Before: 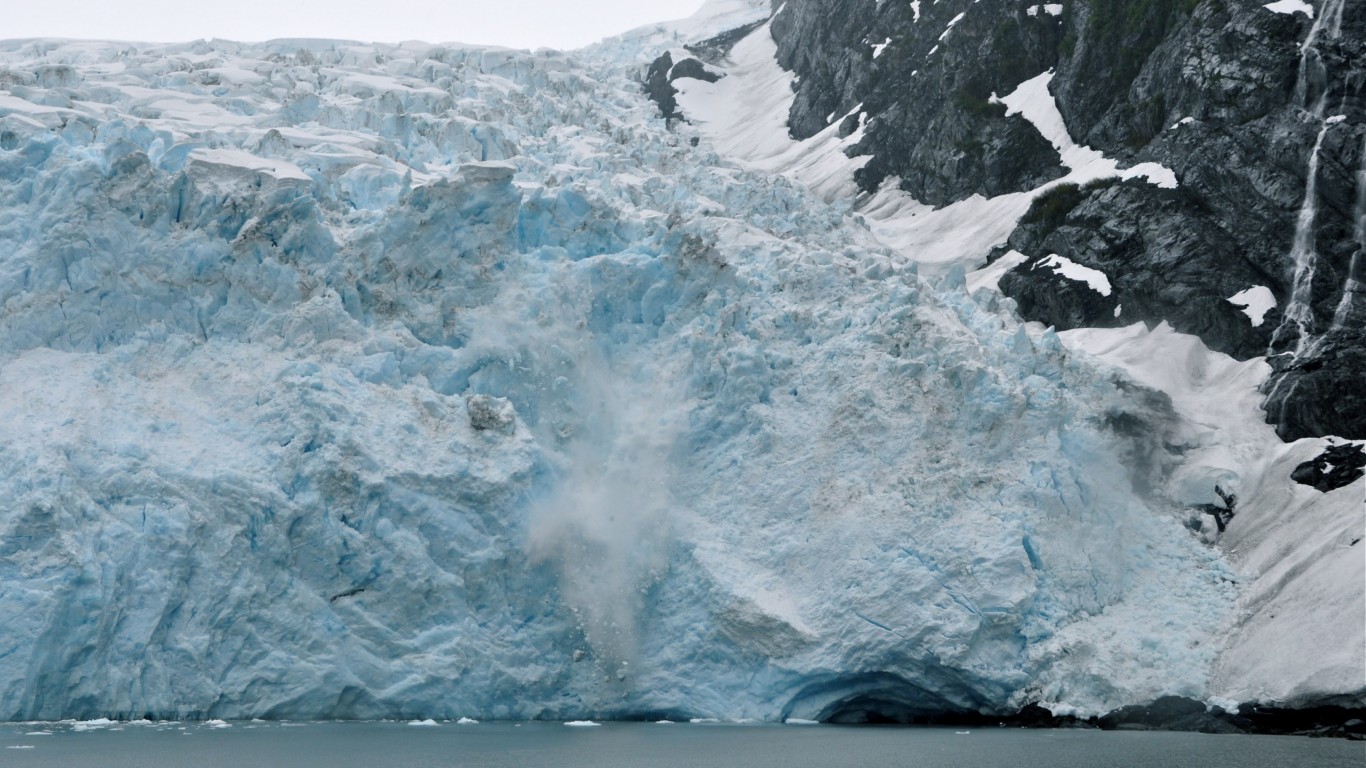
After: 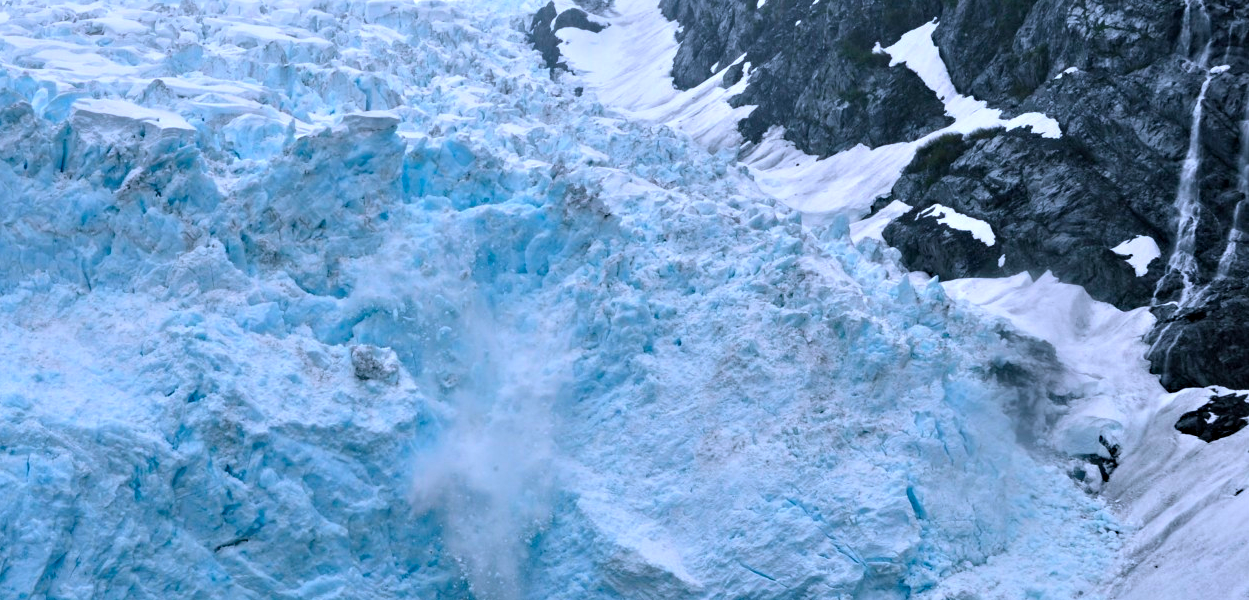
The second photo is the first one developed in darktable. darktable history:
color calibration: output R [0.946, 0.065, -0.013, 0], output G [-0.246, 1.264, -0.017, 0], output B [0.046, -0.098, 1.05, 0], illuminant as shot in camera, x 0.379, y 0.396, temperature 4137.7 K
exposure: exposure 0.295 EV, compensate highlight preservation false
crop: left 8.539%, top 6.598%, bottom 15.204%
haze removal: adaptive false
